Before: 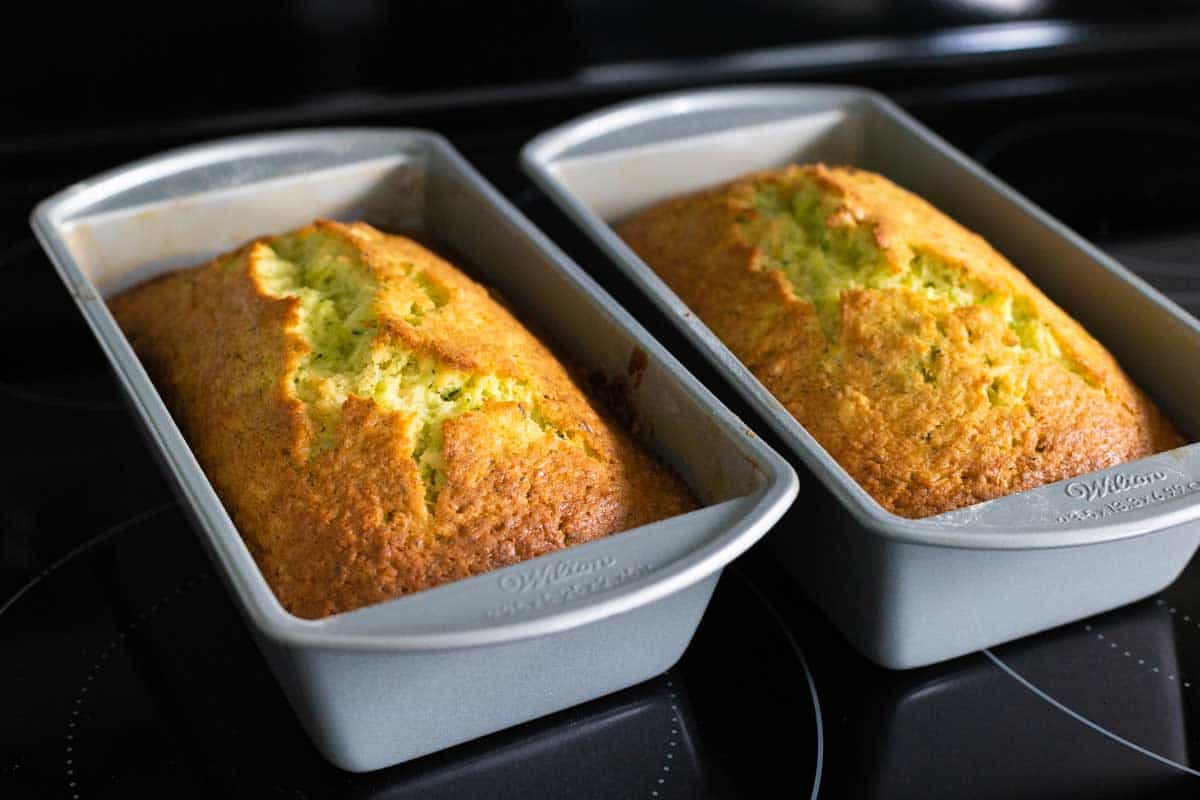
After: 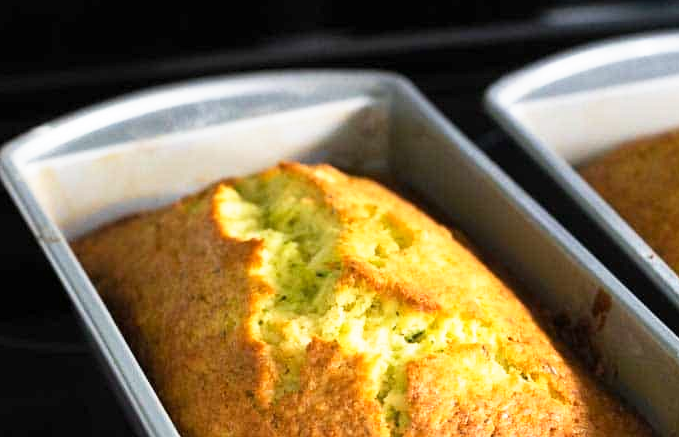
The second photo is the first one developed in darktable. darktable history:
base curve: curves: ch0 [(0, 0) (0.557, 0.834) (1, 1)], preserve colors none
tone equalizer: edges refinement/feathering 500, mask exposure compensation -1.57 EV, preserve details no
crop and rotate: left 3.023%, top 7.498%, right 40.334%, bottom 37.818%
